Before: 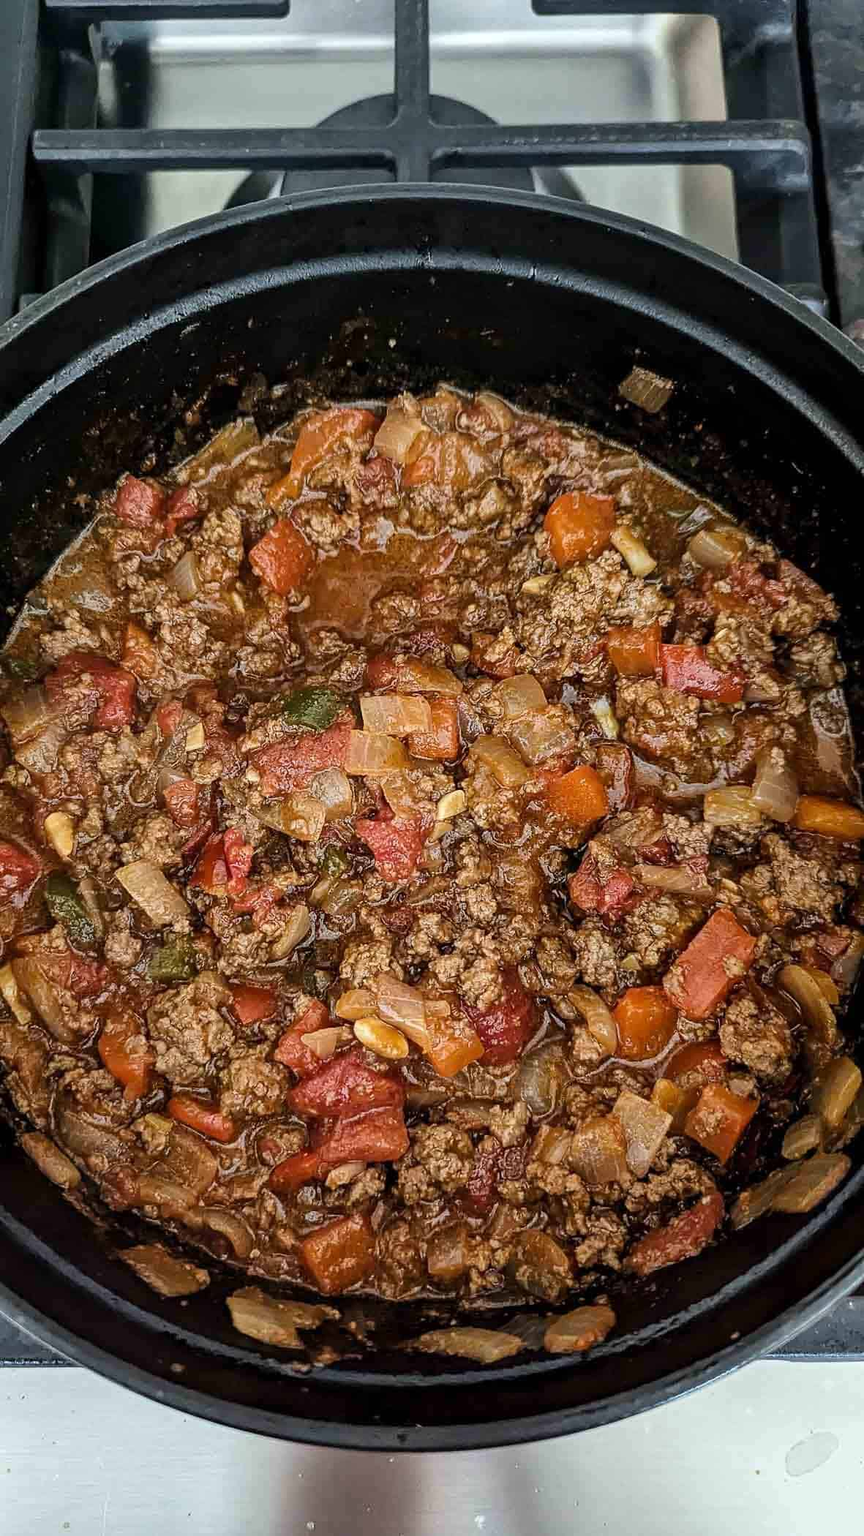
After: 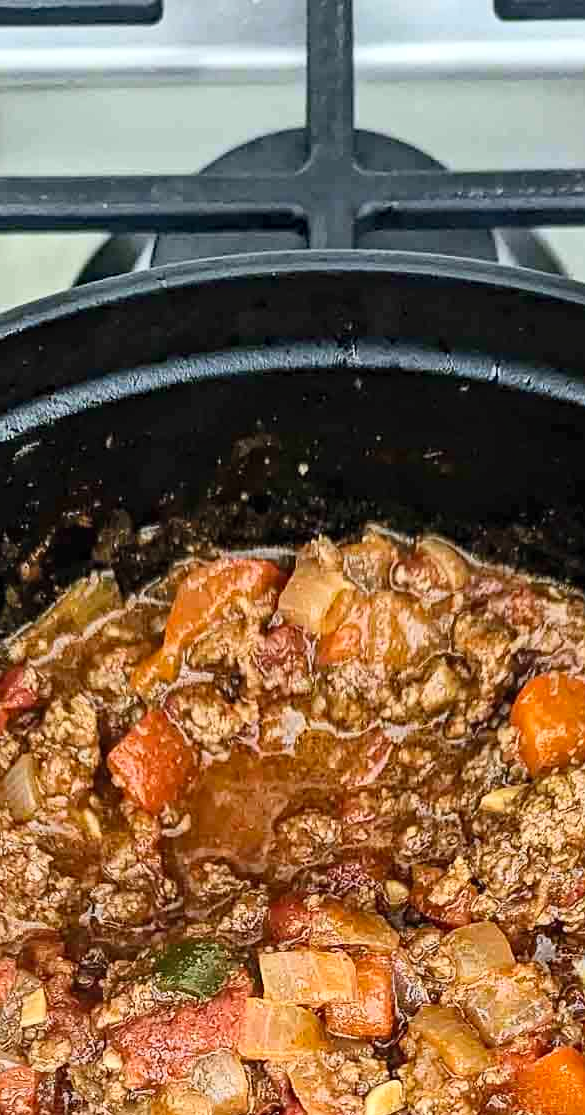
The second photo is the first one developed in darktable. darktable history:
crop: left 19.813%, right 30.586%, bottom 46.902%
haze removal: compatibility mode true, adaptive false
contrast brightness saturation: contrast 0.196, brightness 0.168, saturation 0.22
